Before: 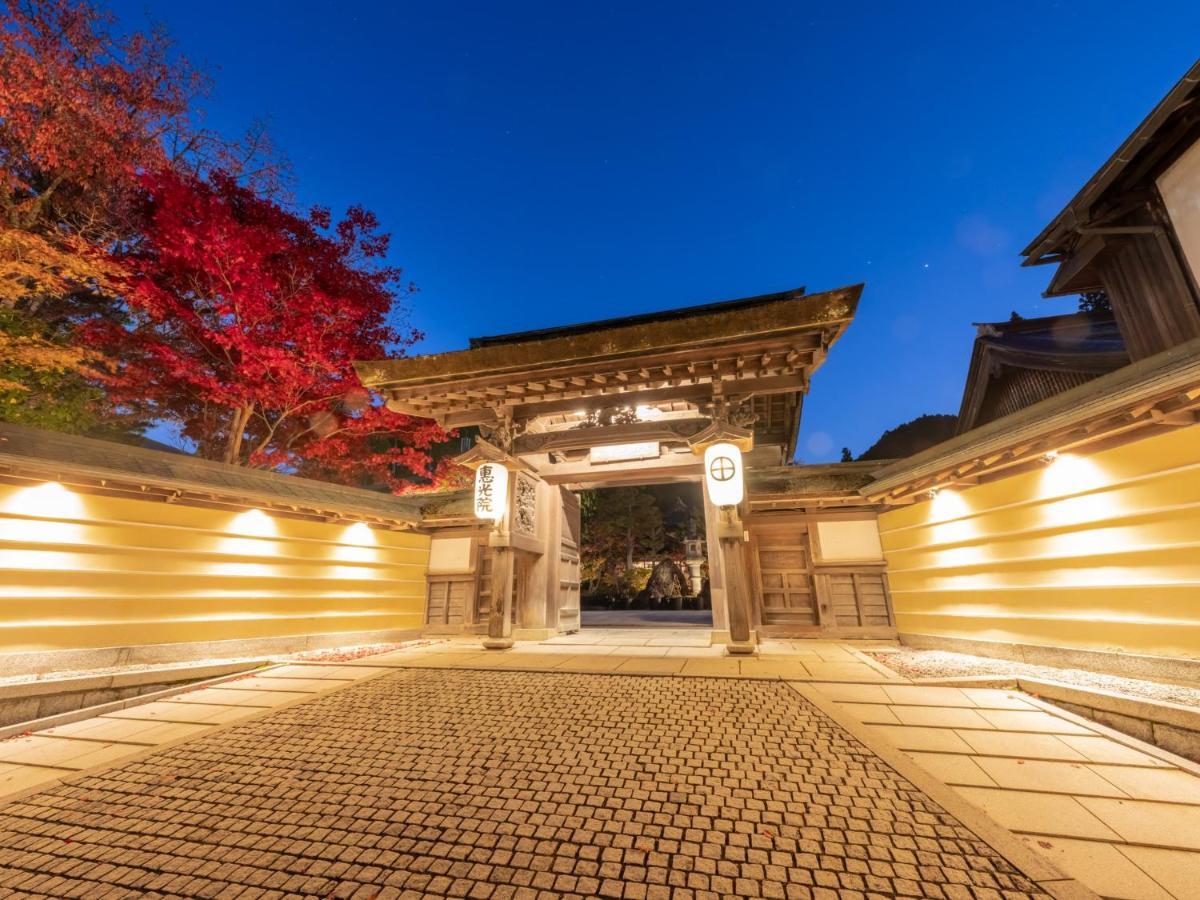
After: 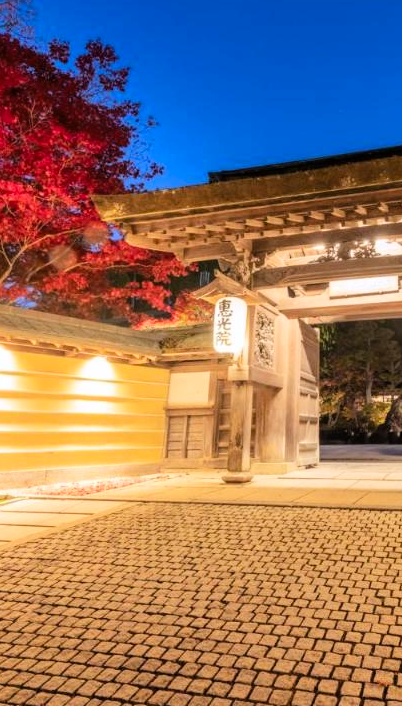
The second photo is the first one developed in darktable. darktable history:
exposure: compensate highlight preservation false
crop and rotate: left 21.77%, top 18.528%, right 44.676%, bottom 2.997%
white balance: red 1.004, blue 1.024
tone curve: curves: ch0 [(0, 0) (0.004, 0.001) (0.133, 0.112) (0.325, 0.362) (0.832, 0.893) (1, 1)], color space Lab, linked channels, preserve colors none
